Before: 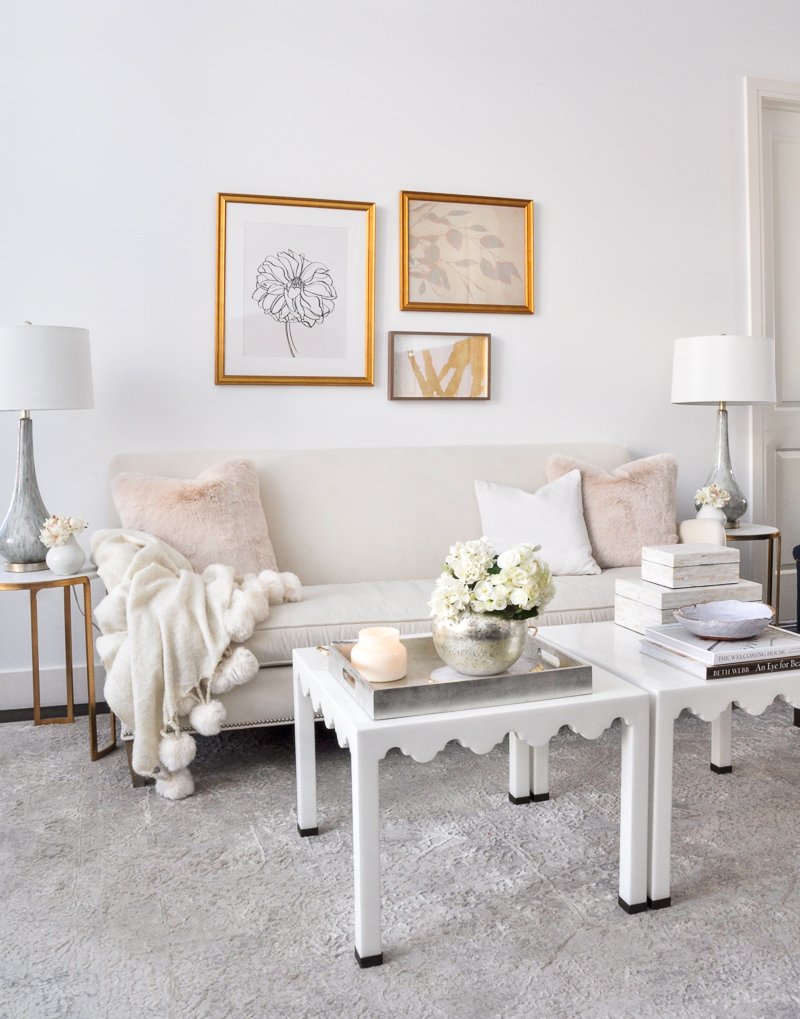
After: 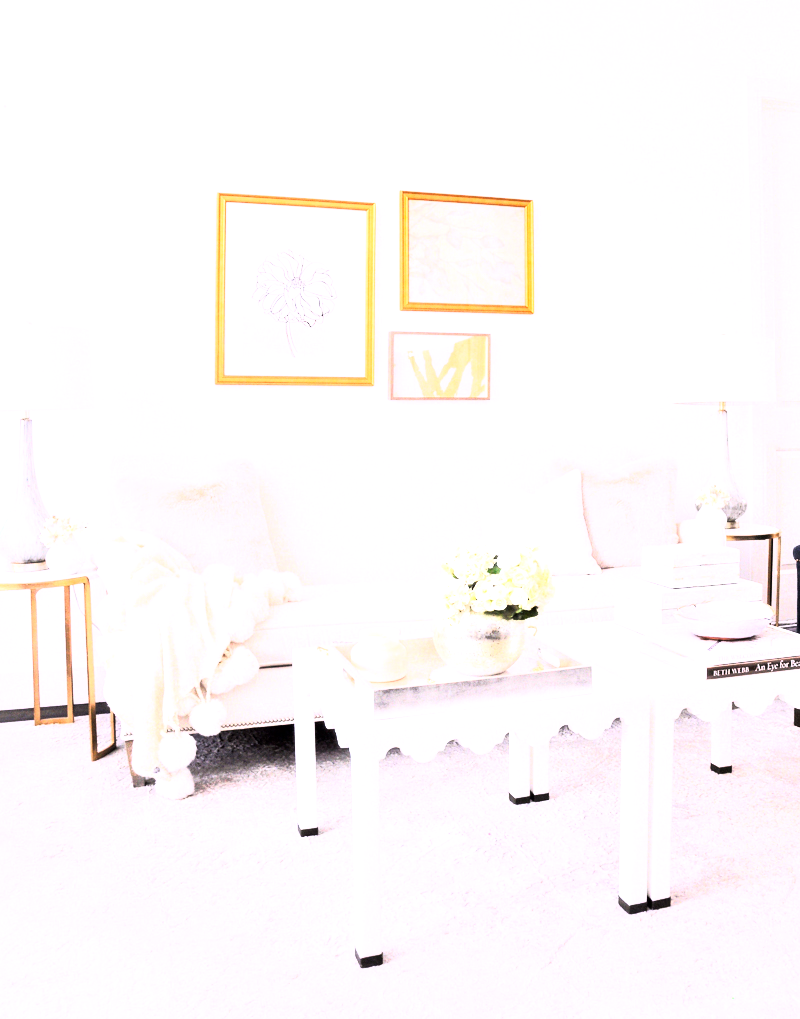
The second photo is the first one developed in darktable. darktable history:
rgb curve: curves: ch0 [(0, 0) (0.21, 0.15) (0.24, 0.21) (0.5, 0.75) (0.75, 0.96) (0.89, 0.99) (1, 1)]; ch1 [(0, 0.02) (0.21, 0.13) (0.25, 0.2) (0.5, 0.67) (0.75, 0.9) (0.89, 0.97) (1, 1)]; ch2 [(0, 0.02) (0.21, 0.13) (0.25, 0.2) (0.5, 0.67) (0.75, 0.9) (0.89, 0.97) (1, 1)], compensate middle gray true
white balance: red 1.05, blue 1.072
local contrast: mode bilateral grid, contrast 50, coarseness 50, detail 150%, midtone range 0.2
exposure: black level correction 0, exposure 1.3 EV, compensate exposure bias true, compensate highlight preservation false
